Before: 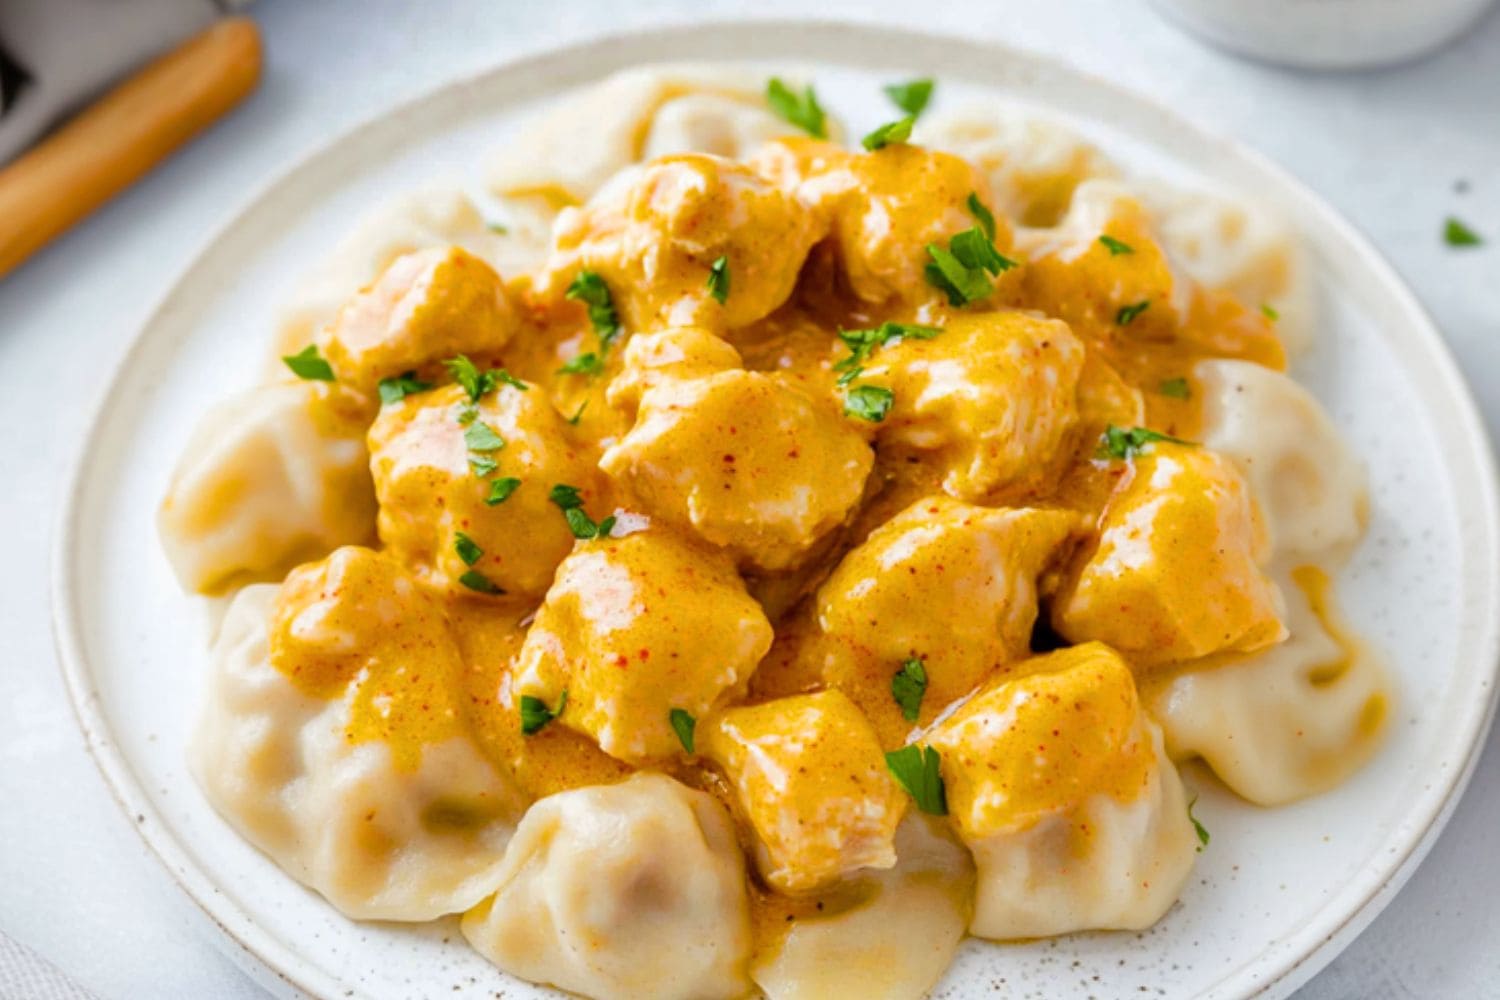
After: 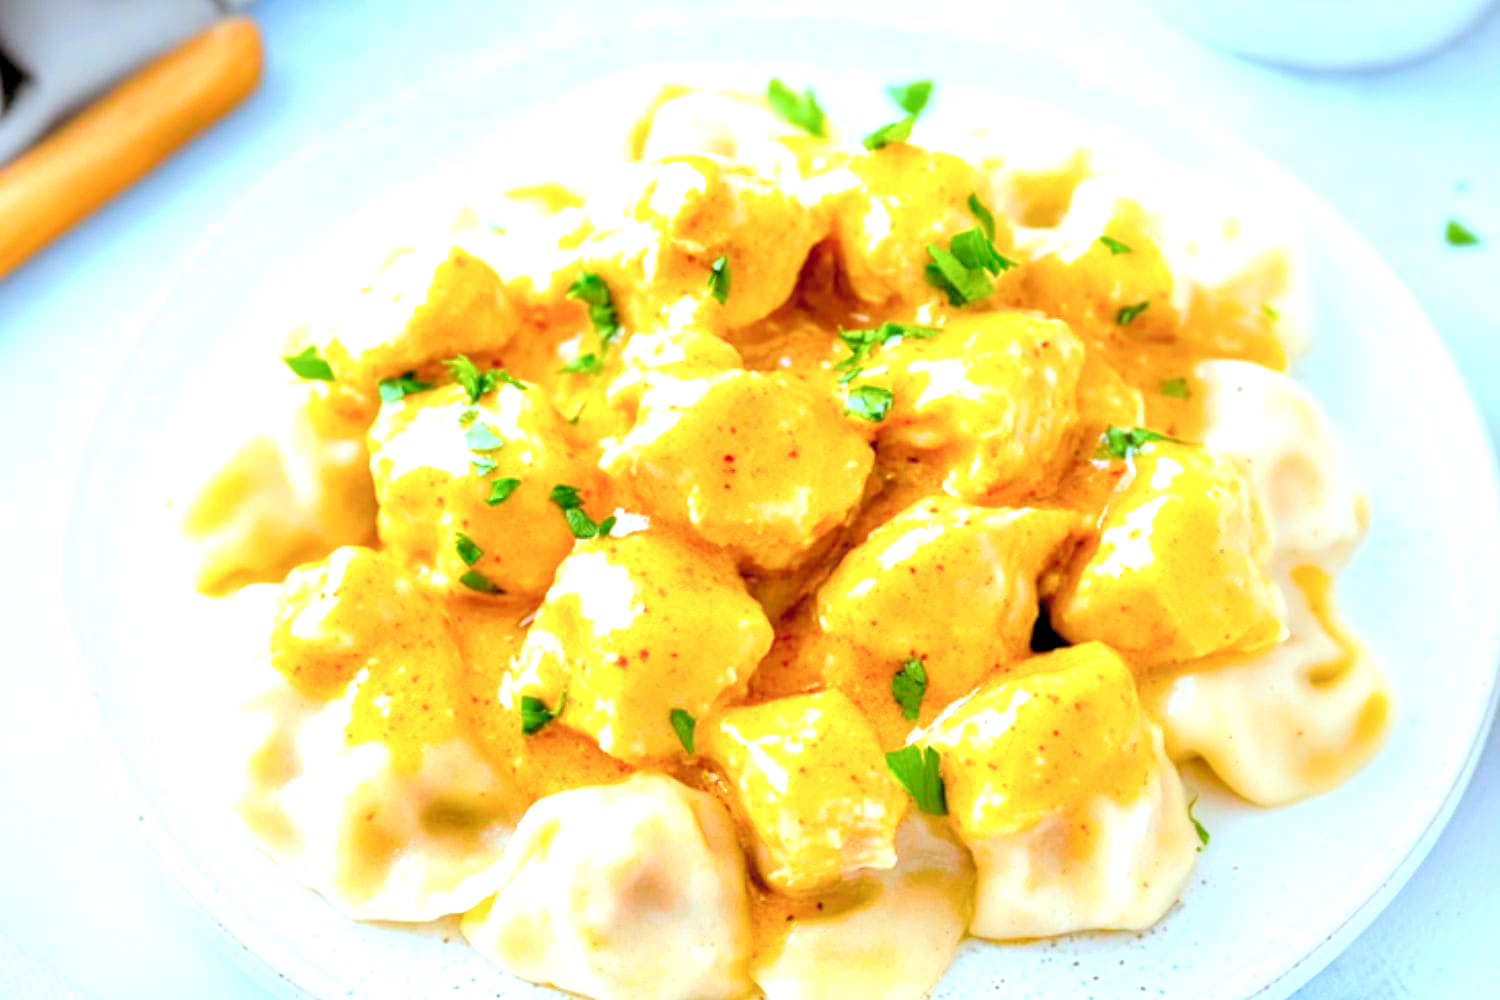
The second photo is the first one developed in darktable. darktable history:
levels: black 8.51%, levels [0.036, 0.364, 0.827]
color correction: highlights a* -10.48, highlights b* -19.86
color balance rgb: perceptual saturation grading › global saturation -0.078%, perceptual brilliance grading › global brilliance 11.949%, global vibrance 20.616%
